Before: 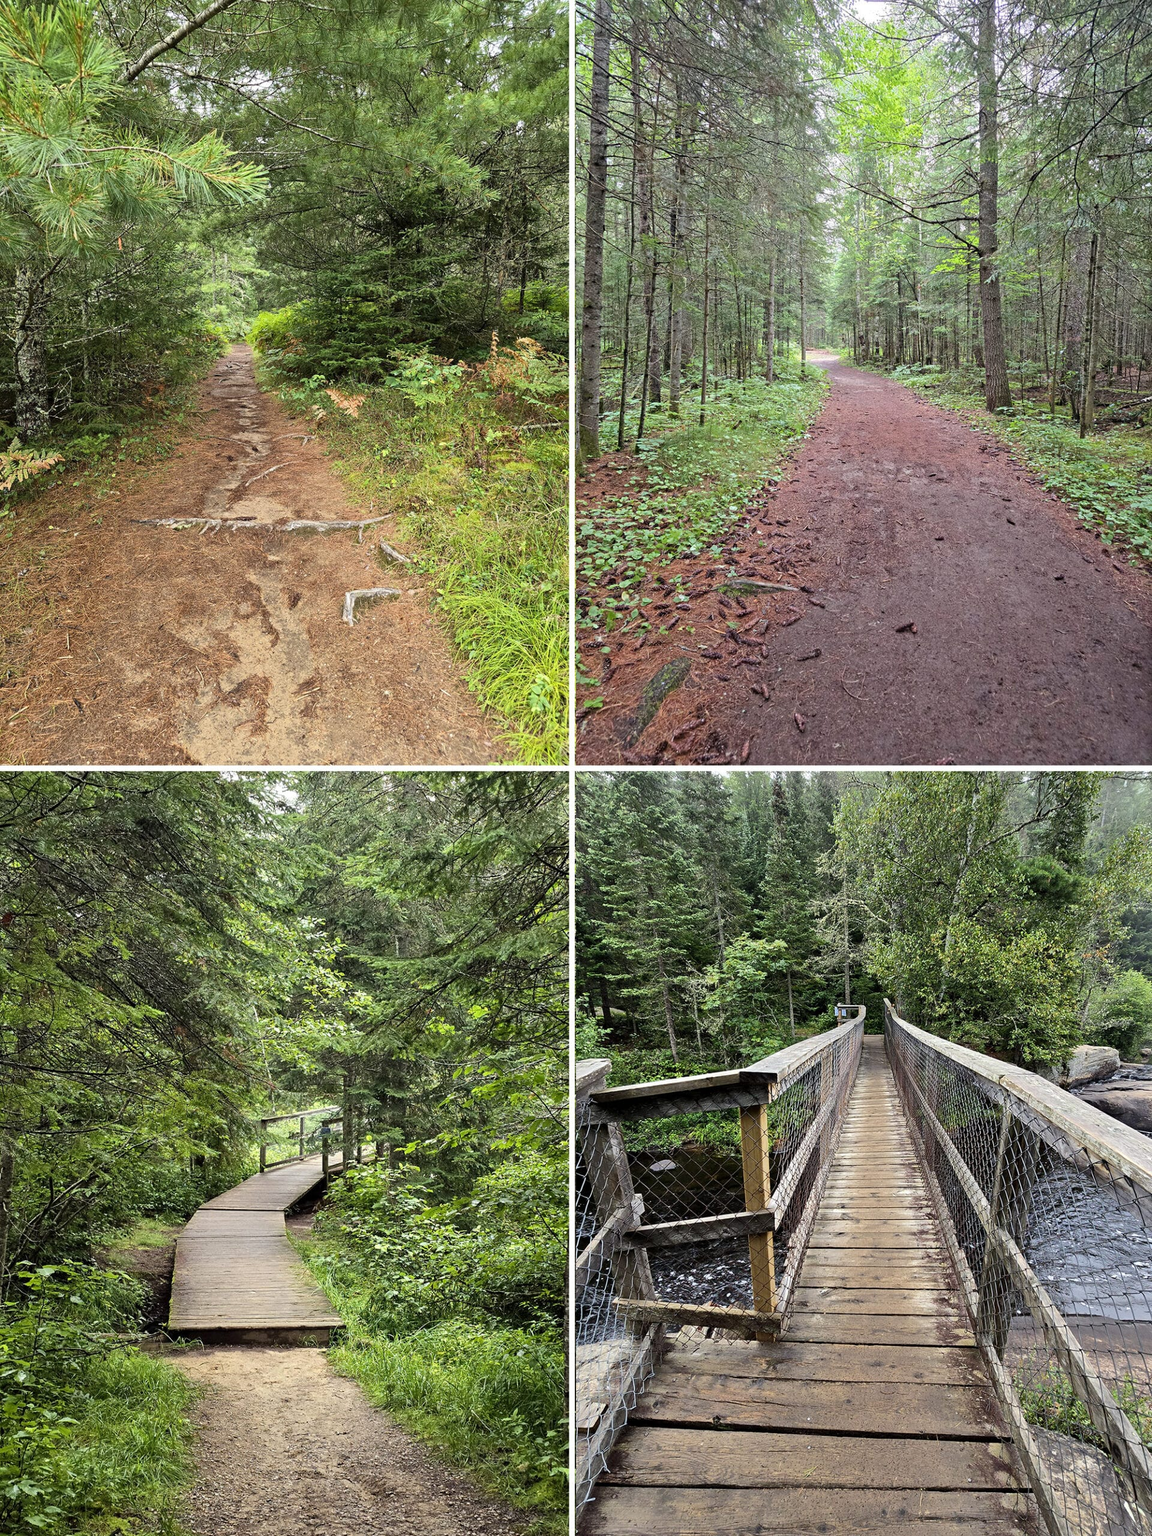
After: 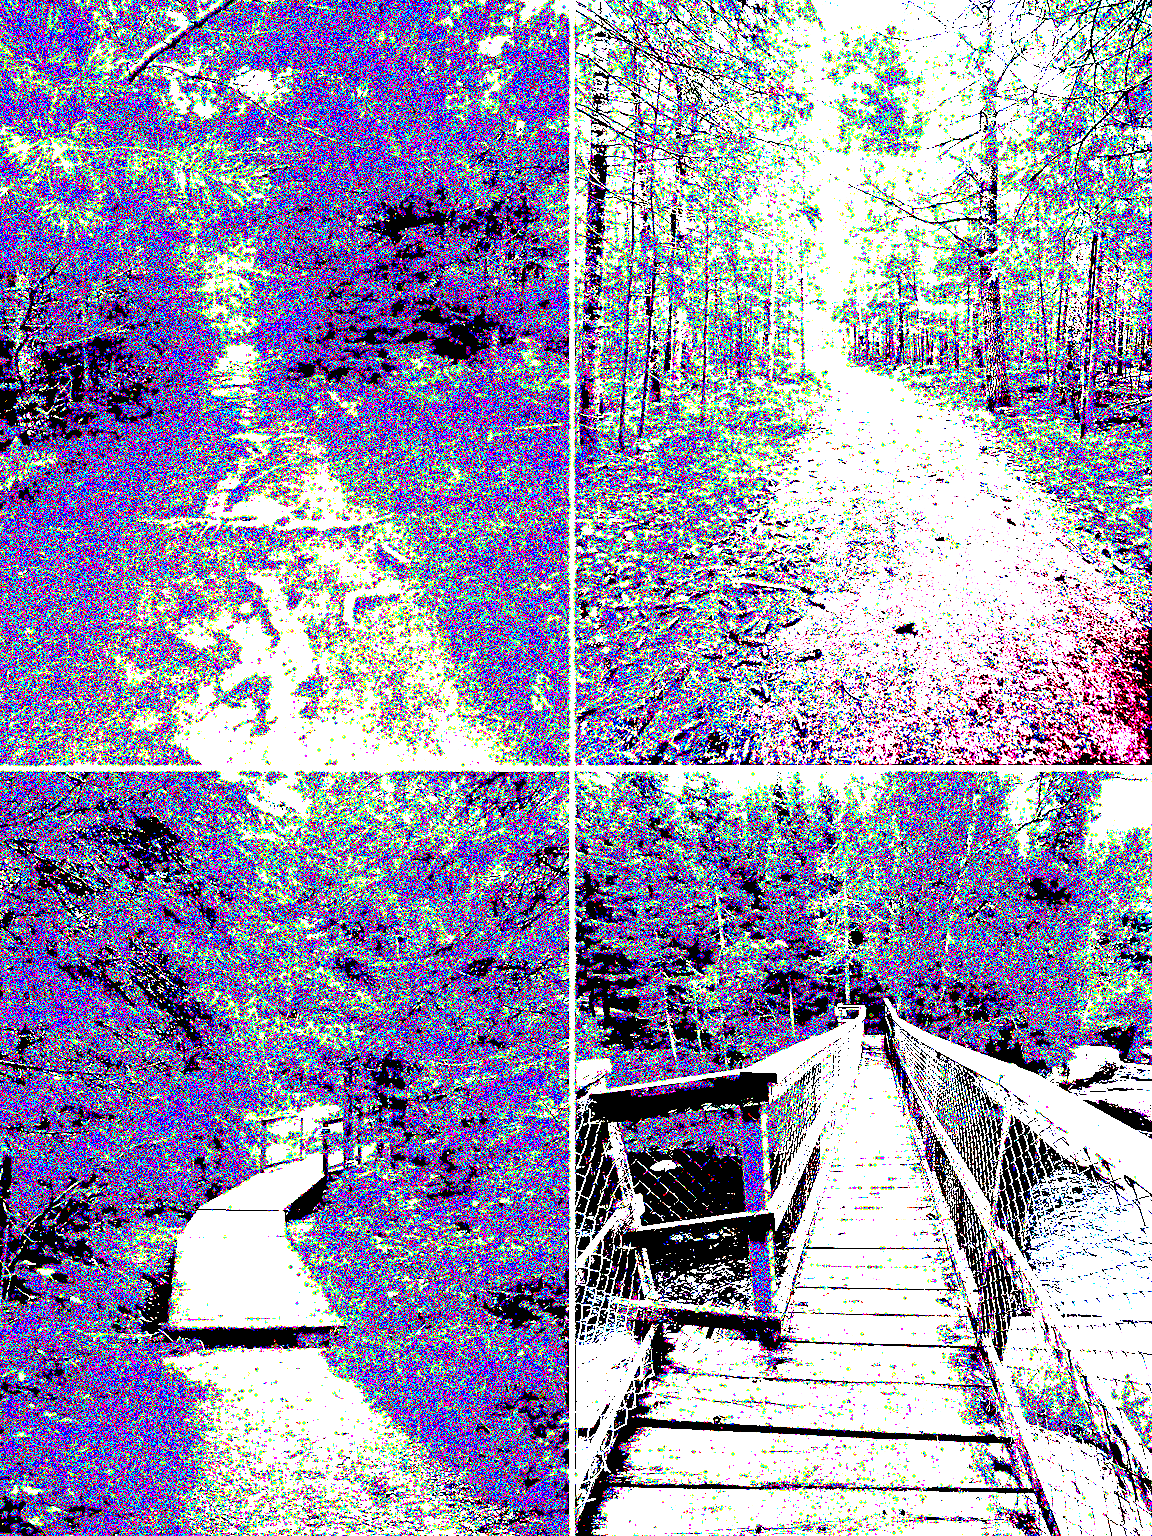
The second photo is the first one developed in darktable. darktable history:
color zones: curves: ch1 [(0, 0.469) (0.072, 0.457) (0.243, 0.494) (0.429, 0.5) (0.571, 0.5) (0.714, 0.5) (0.857, 0.5) (1, 0.469)]; ch2 [(0, 0.499) (0.143, 0.467) (0.242, 0.436) (0.429, 0.493) (0.571, 0.5) (0.714, 0.5) (0.857, 0.5) (1, 0.499)]
exposure: black level correction 0.098, exposure 3.043 EV, compensate highlight preservation false
local contrast: highlights 107%, shadows 97%, detail 119%, midtone range 0.2
